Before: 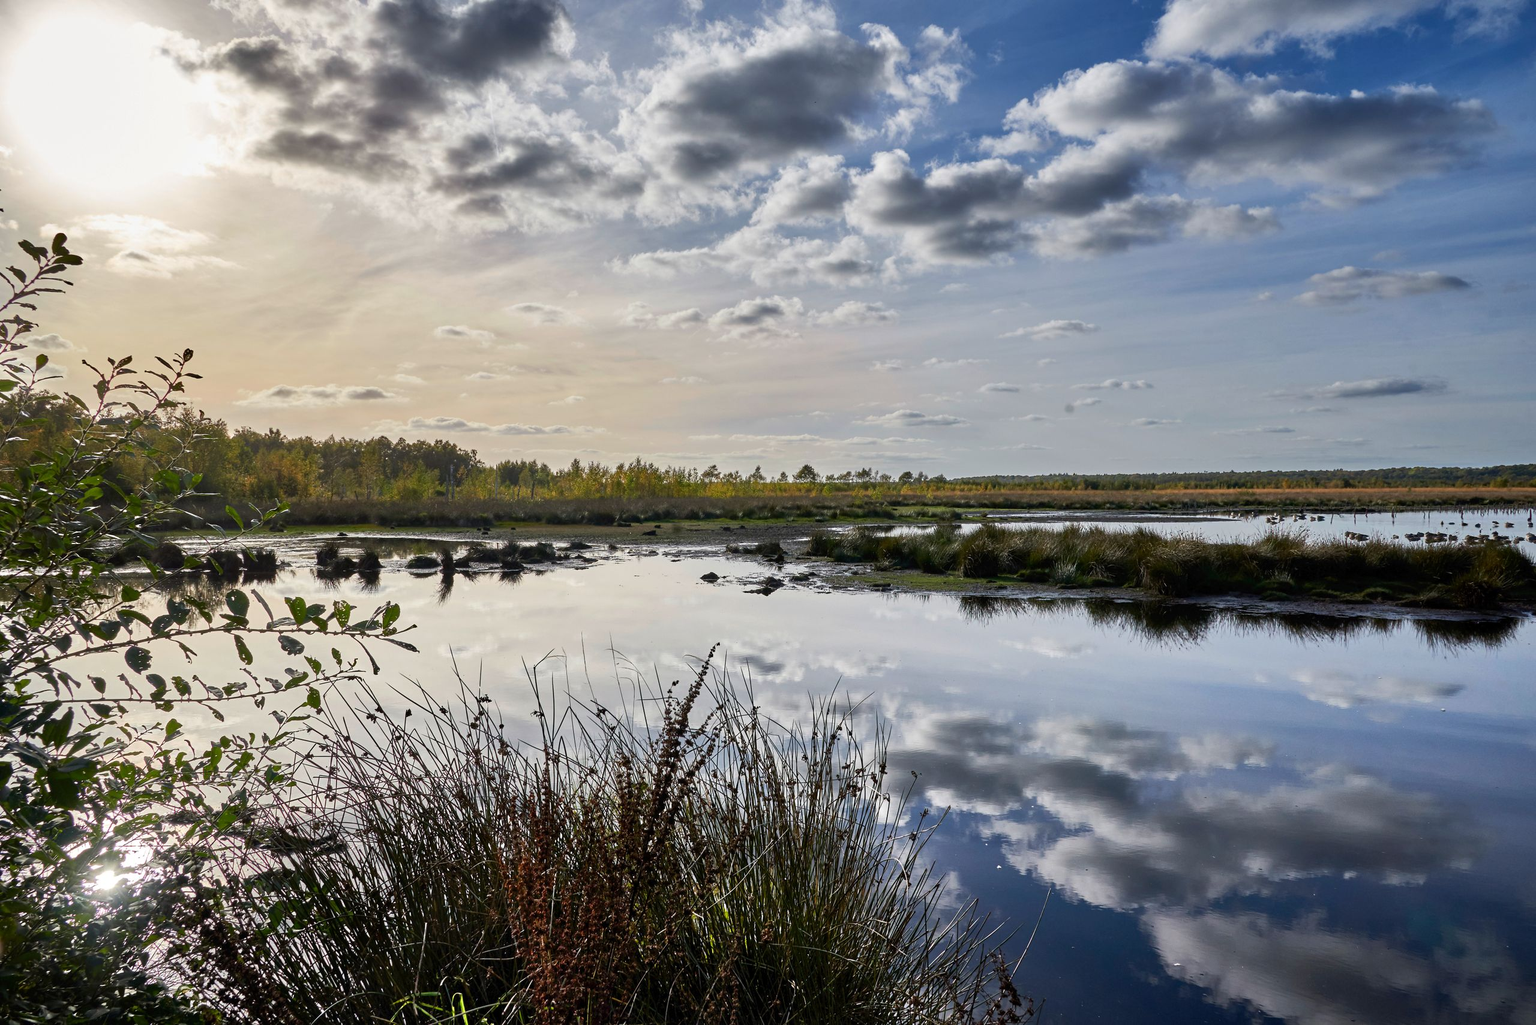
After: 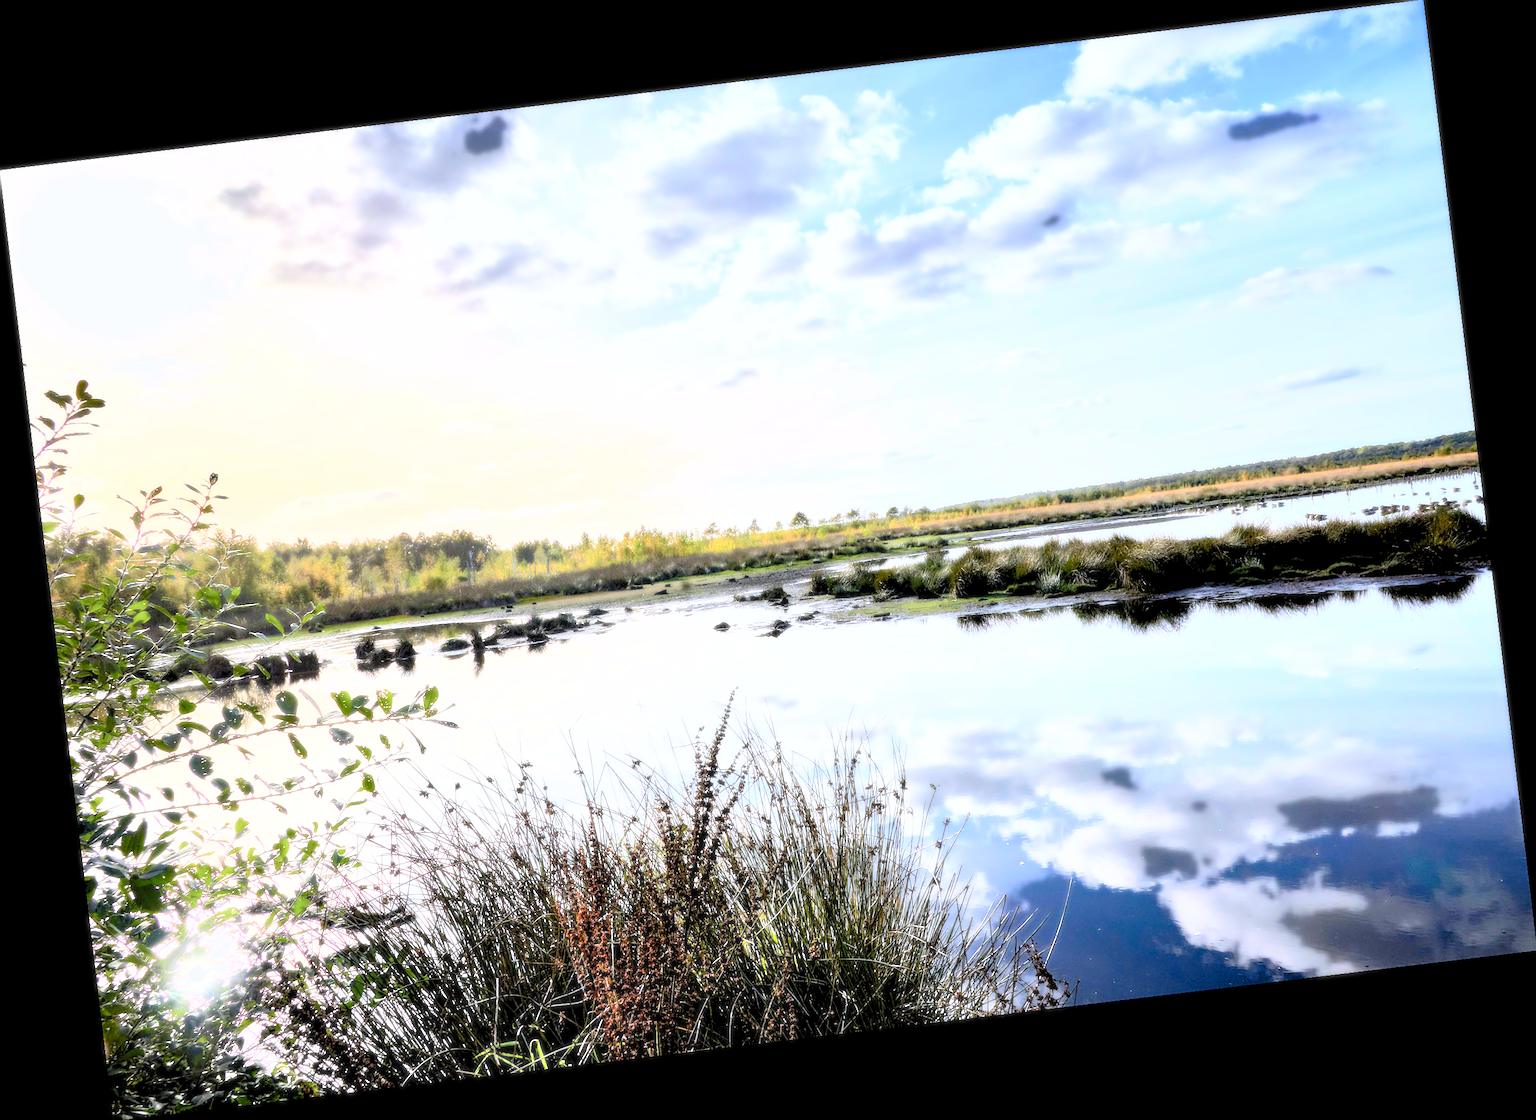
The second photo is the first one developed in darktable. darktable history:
sharpen: on, module defaults
rotate and perspective: rotation -6.83°, automatic cropping off
exposure: black level correction 0, exposure 0.5 EV, compensate exposure bias true, compensate highlight preservation false
white balance: red 0.984, blue 1.059
bloom: size 0%, threshold 54.82%, strength 8.31%
levels: levels [0.072, 0.414, 0.976]
